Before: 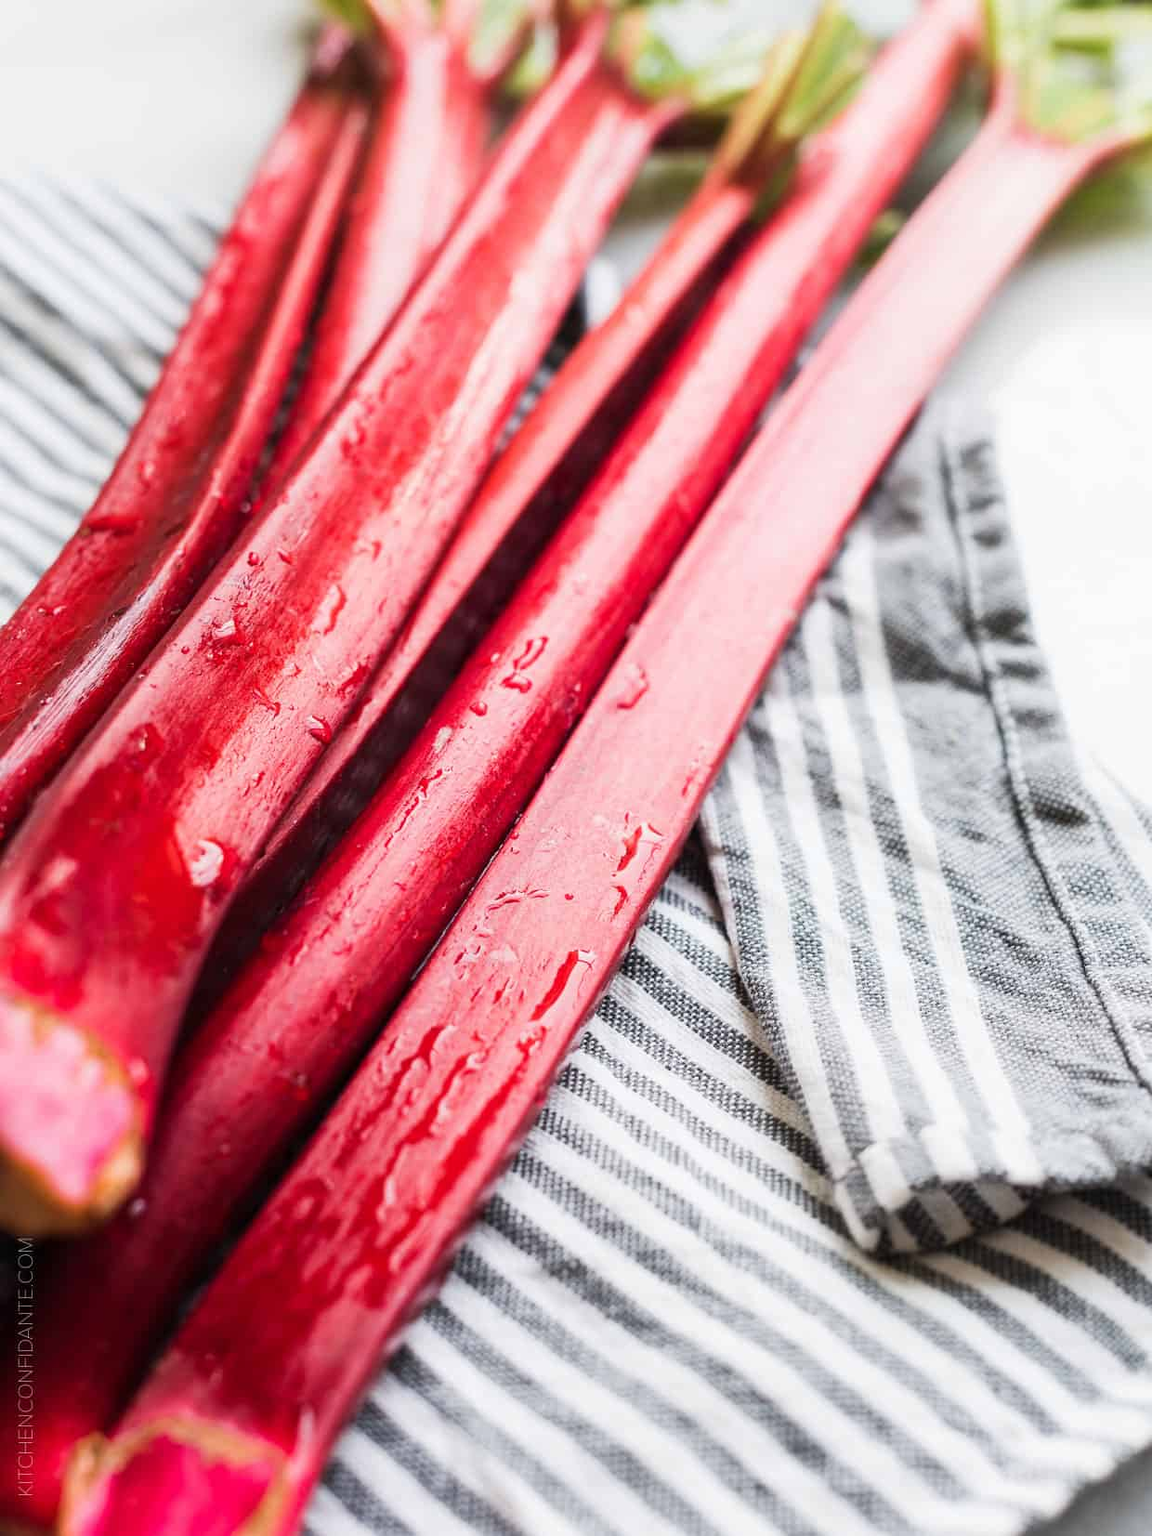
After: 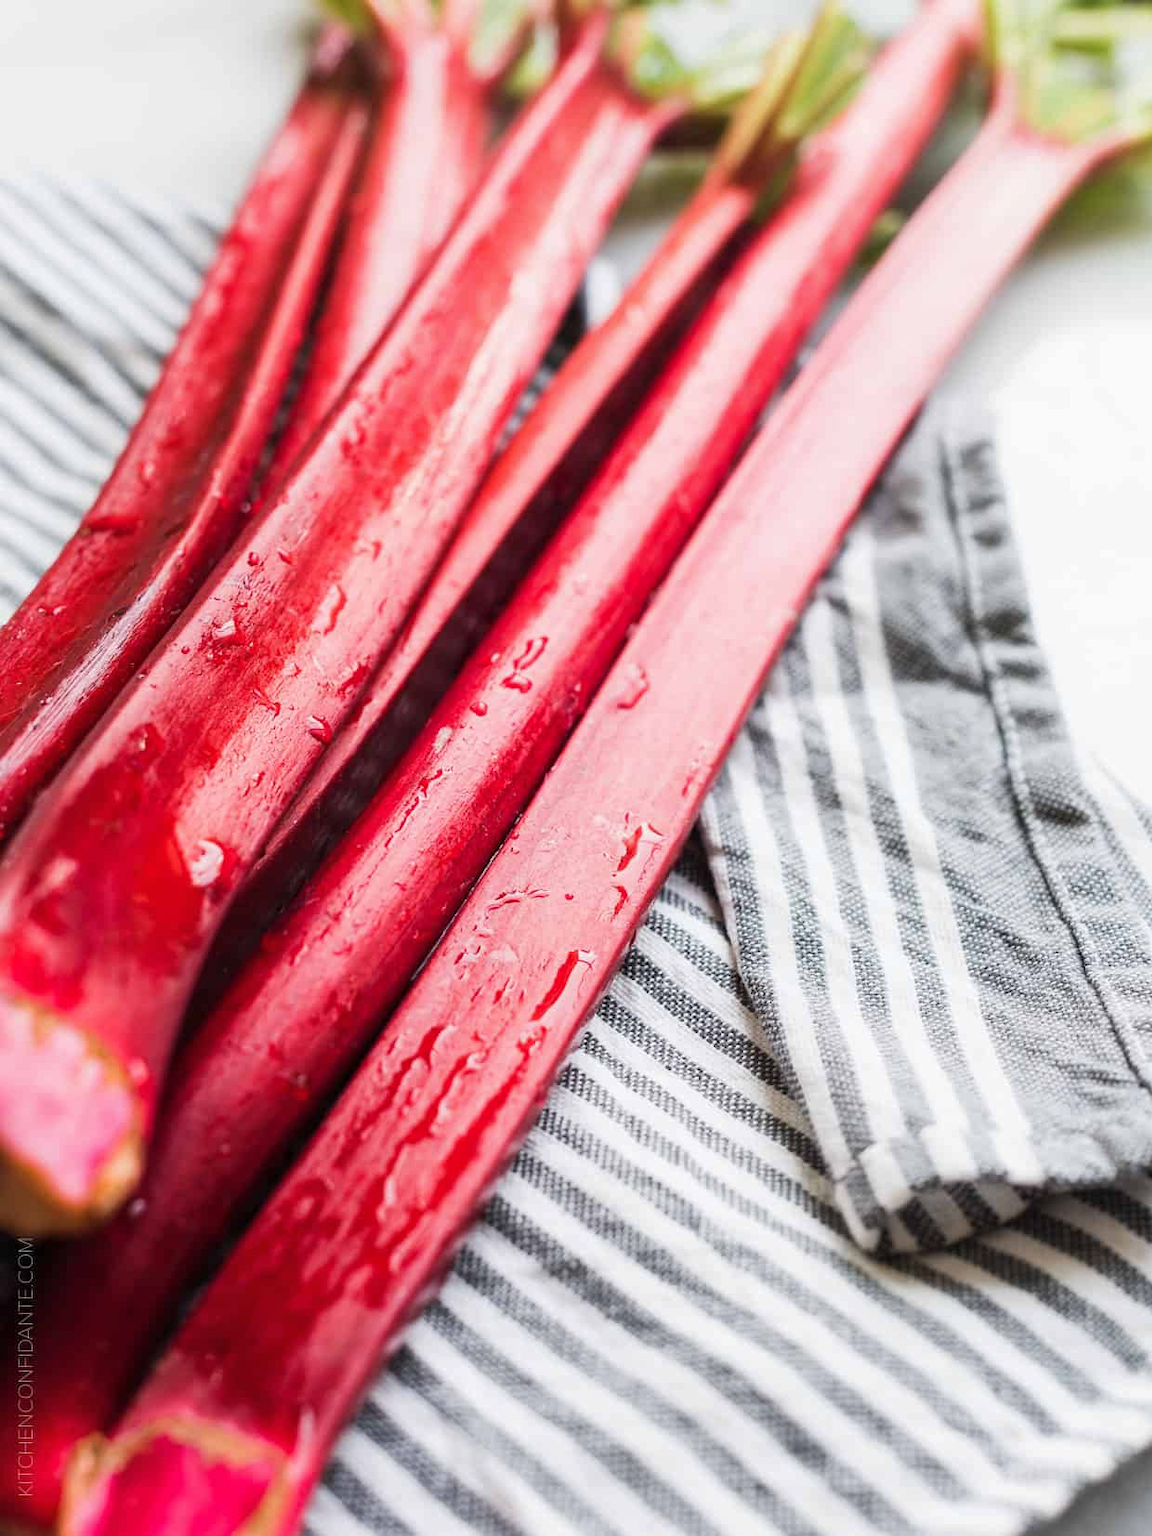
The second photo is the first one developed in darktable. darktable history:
shadows and highlights: radius 126.17, shadows 21.29, highlights -22.11, low approximation 0.01
exposure: compensate exposure bias true, compensate highlight preservation false
